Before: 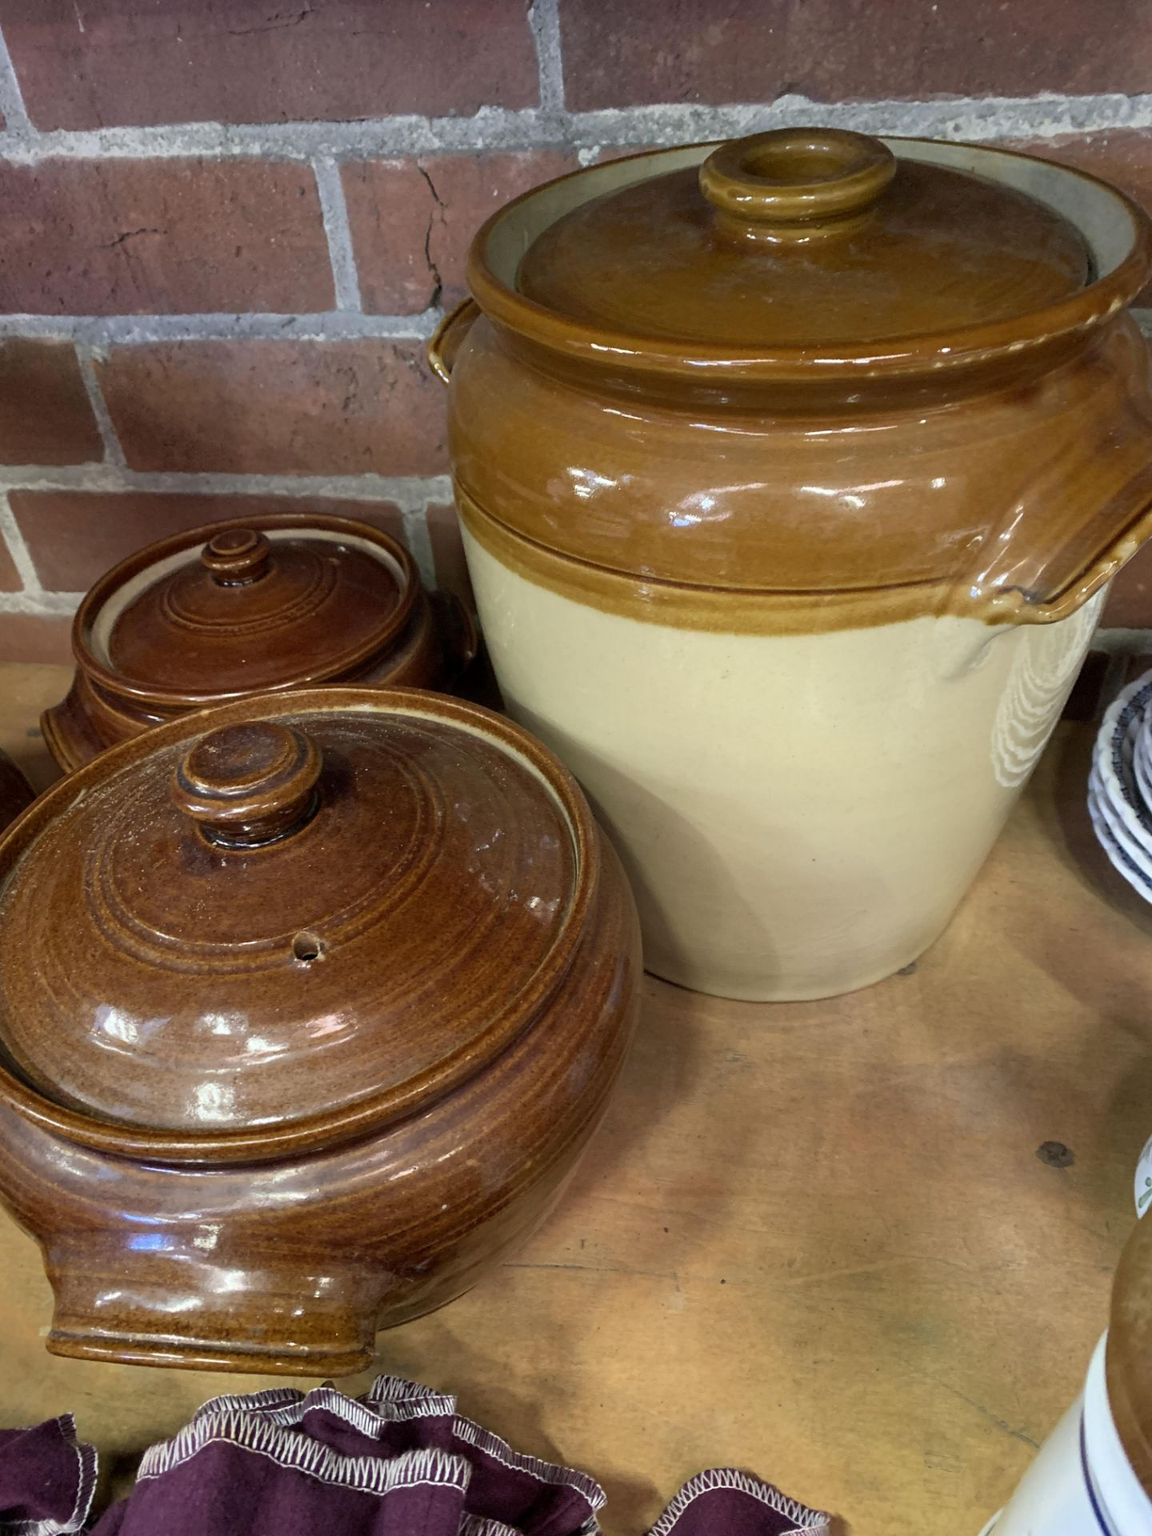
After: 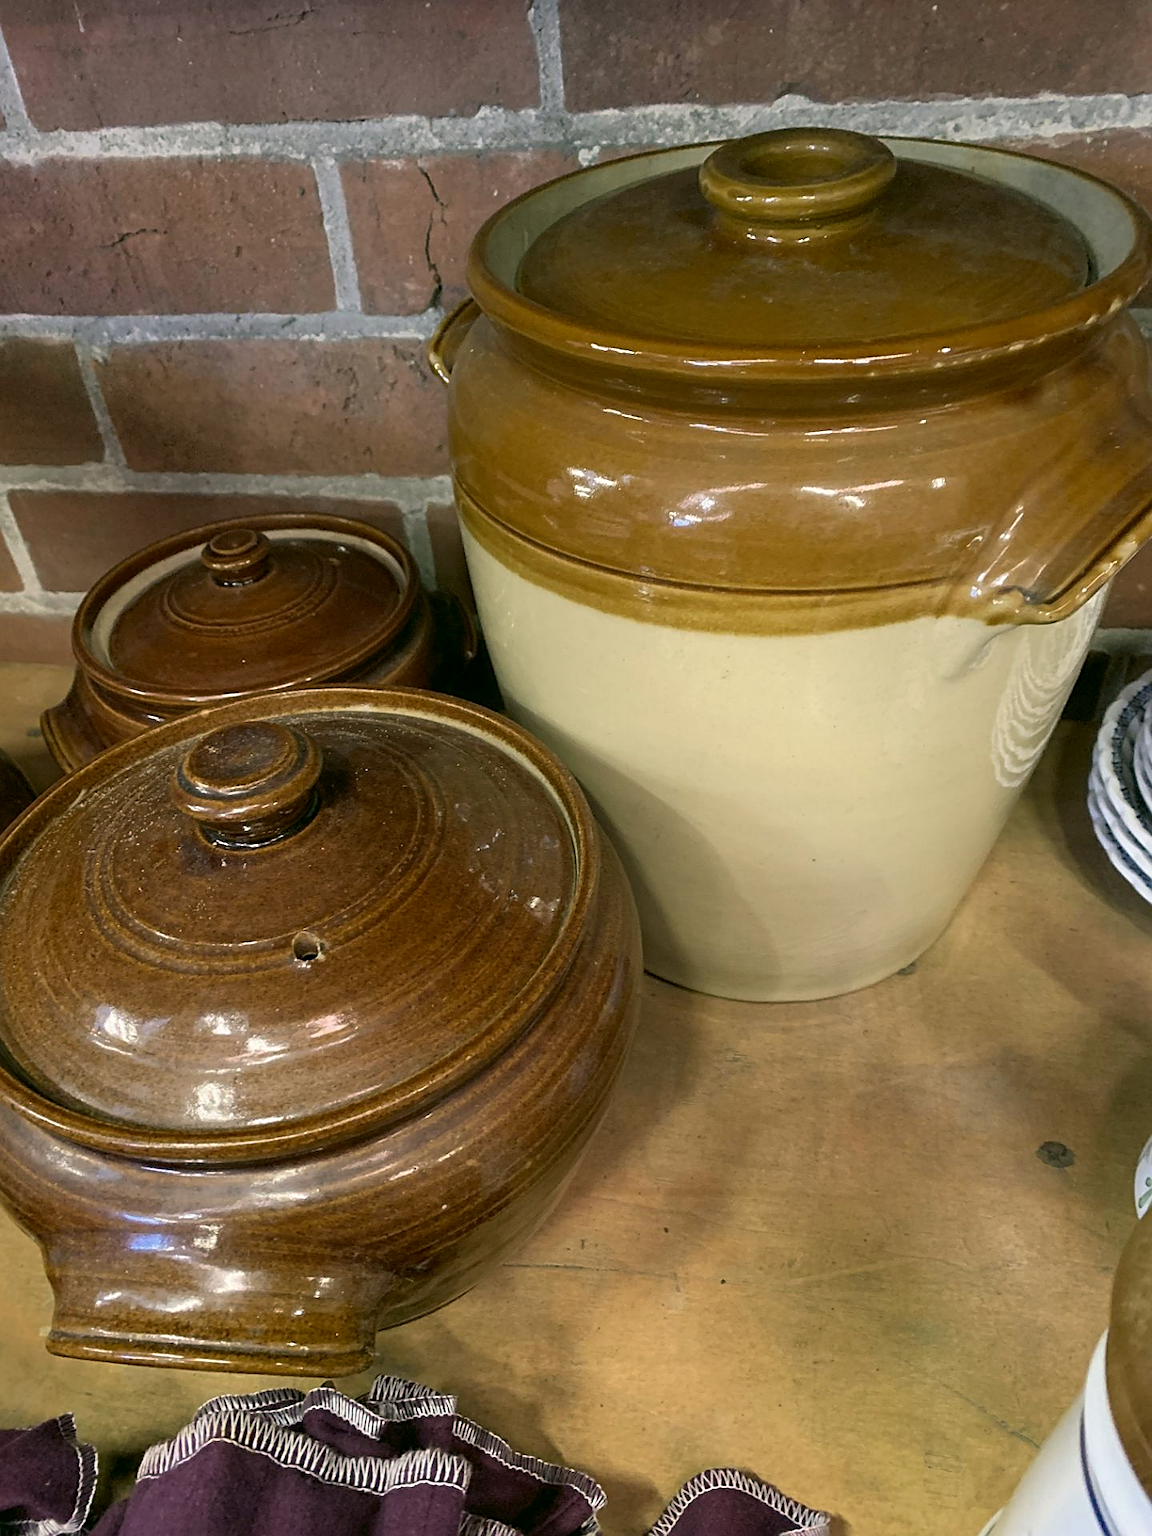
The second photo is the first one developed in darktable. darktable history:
color correction: highlights a* 4.4, highlights b* 4.99, shadows a* -7.2, shadows b* 4.74
sharpen: on, module defaults
